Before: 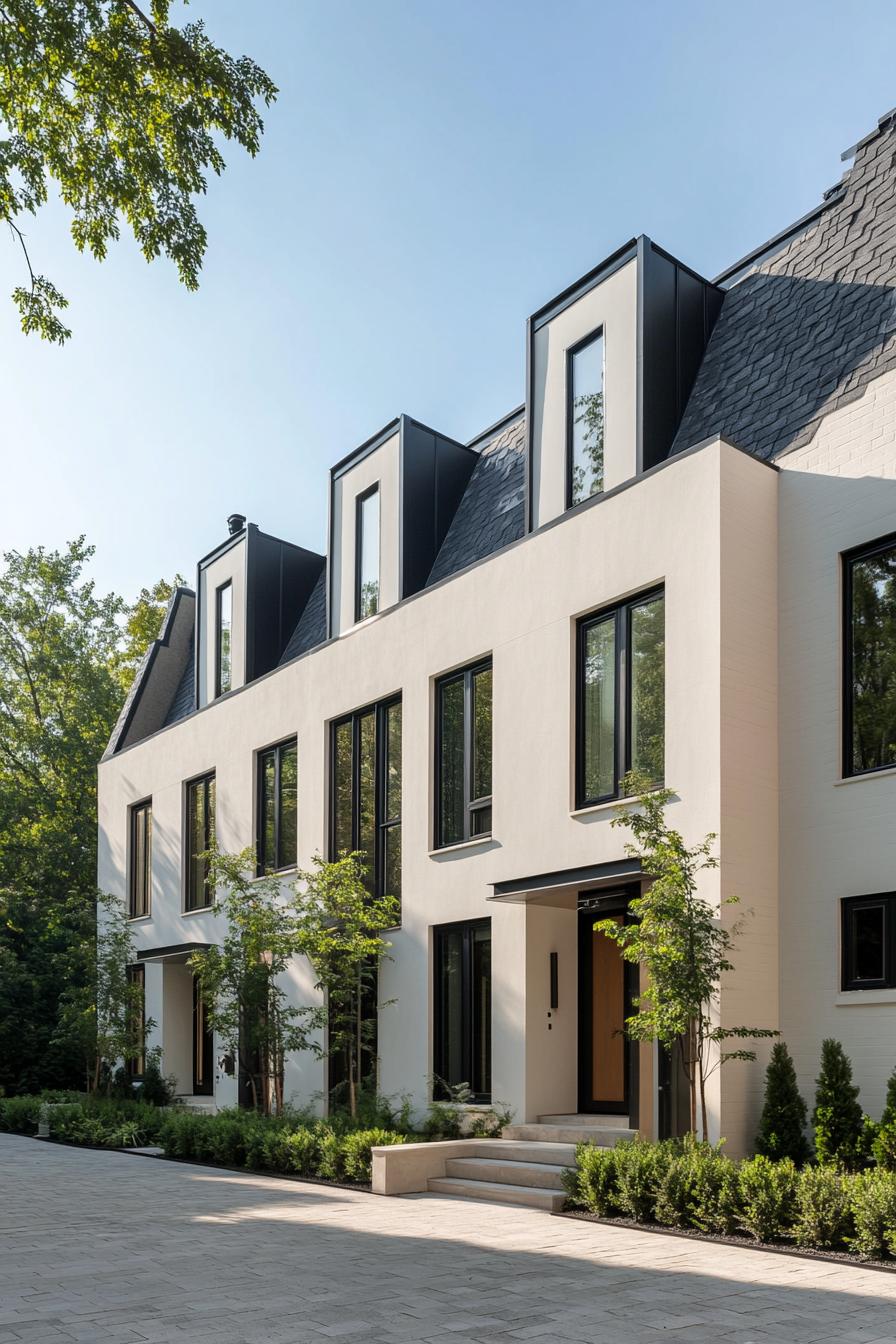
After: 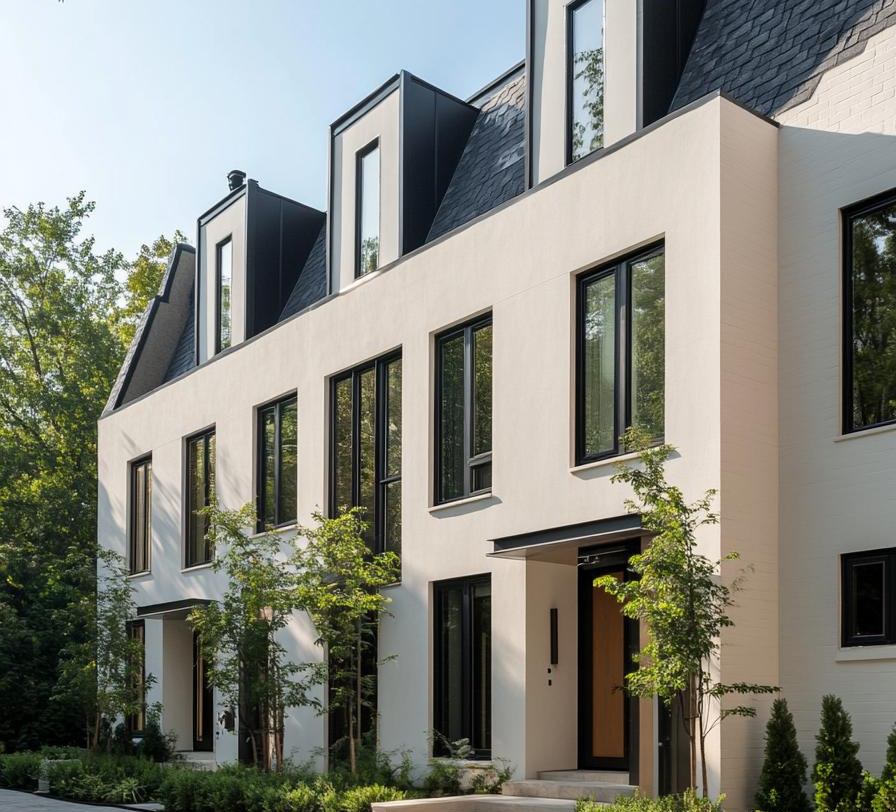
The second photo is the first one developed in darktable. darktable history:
crop and rotate: top 25.608%, bottom 13.94%
